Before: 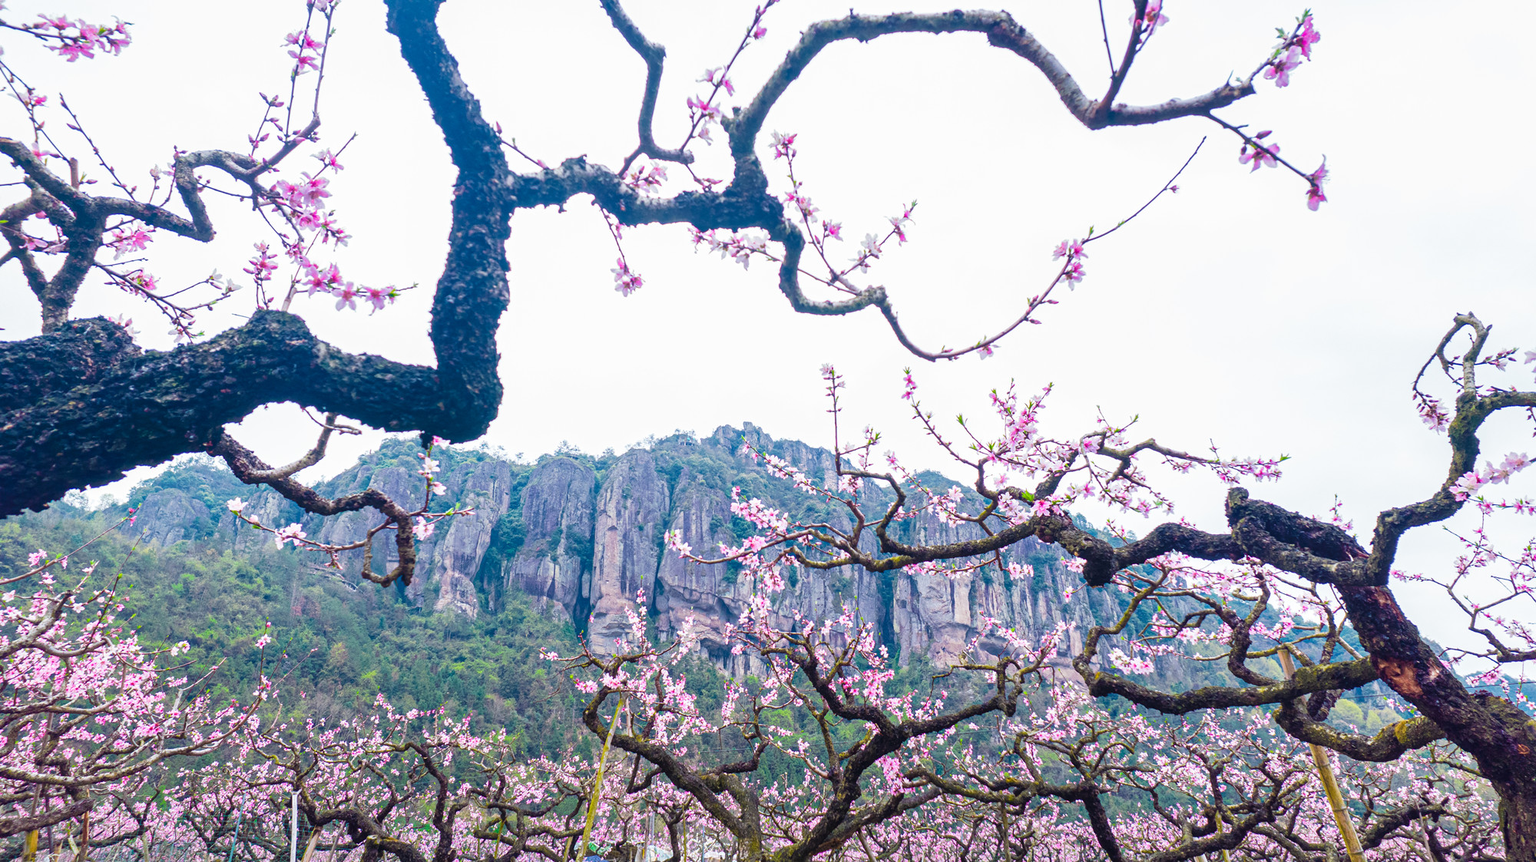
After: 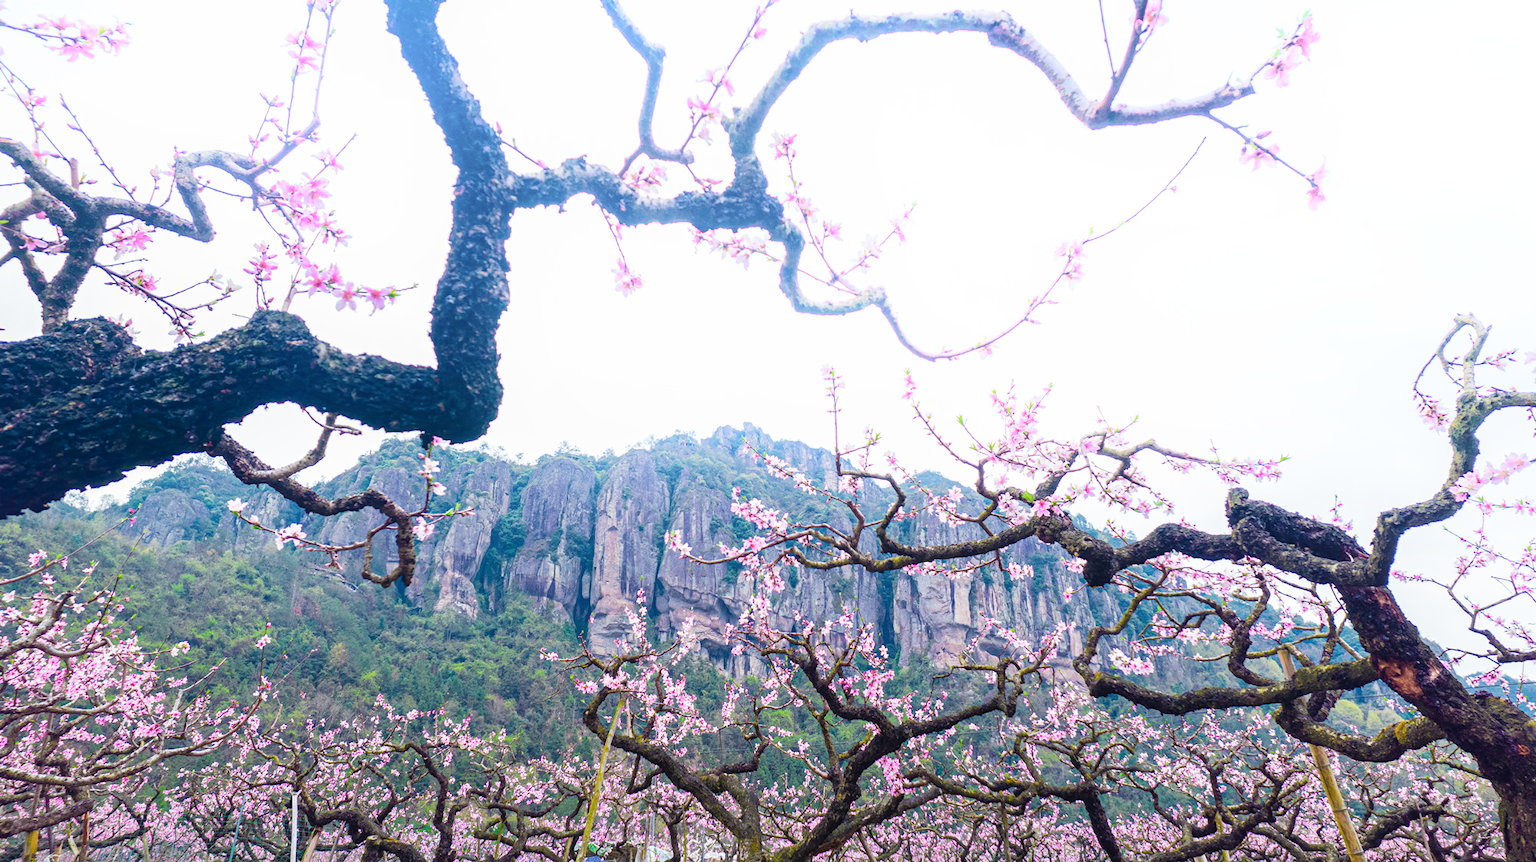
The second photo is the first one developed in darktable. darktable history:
shadows and highlights: shadows -41.7, highlights 62.26, soften with gaussian
